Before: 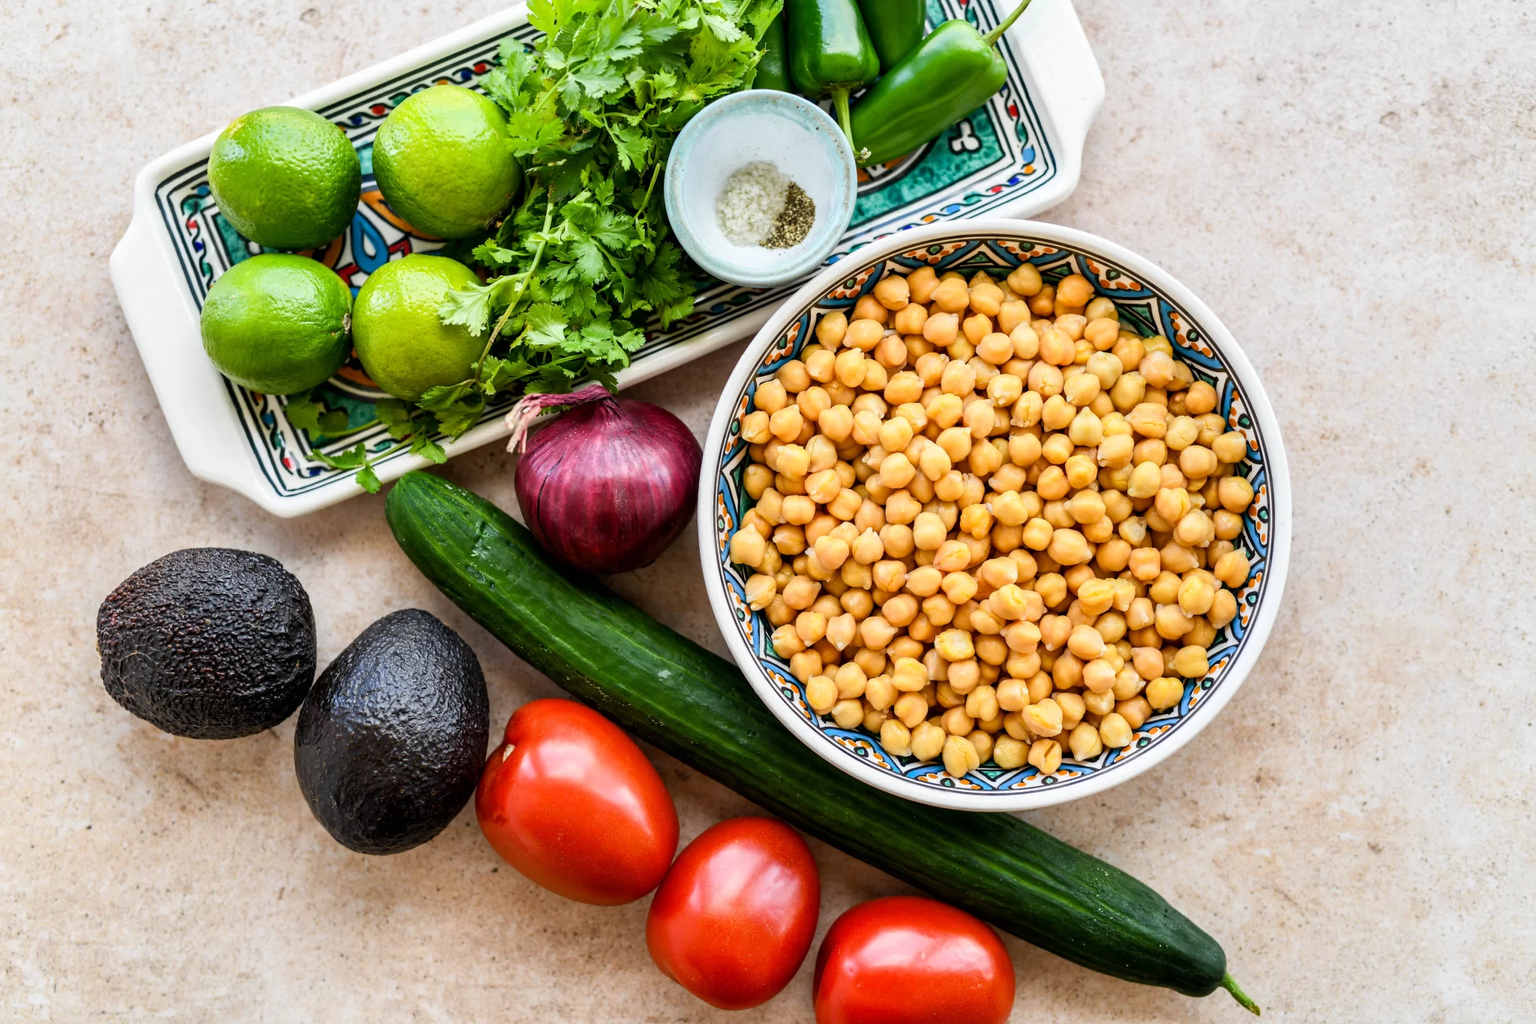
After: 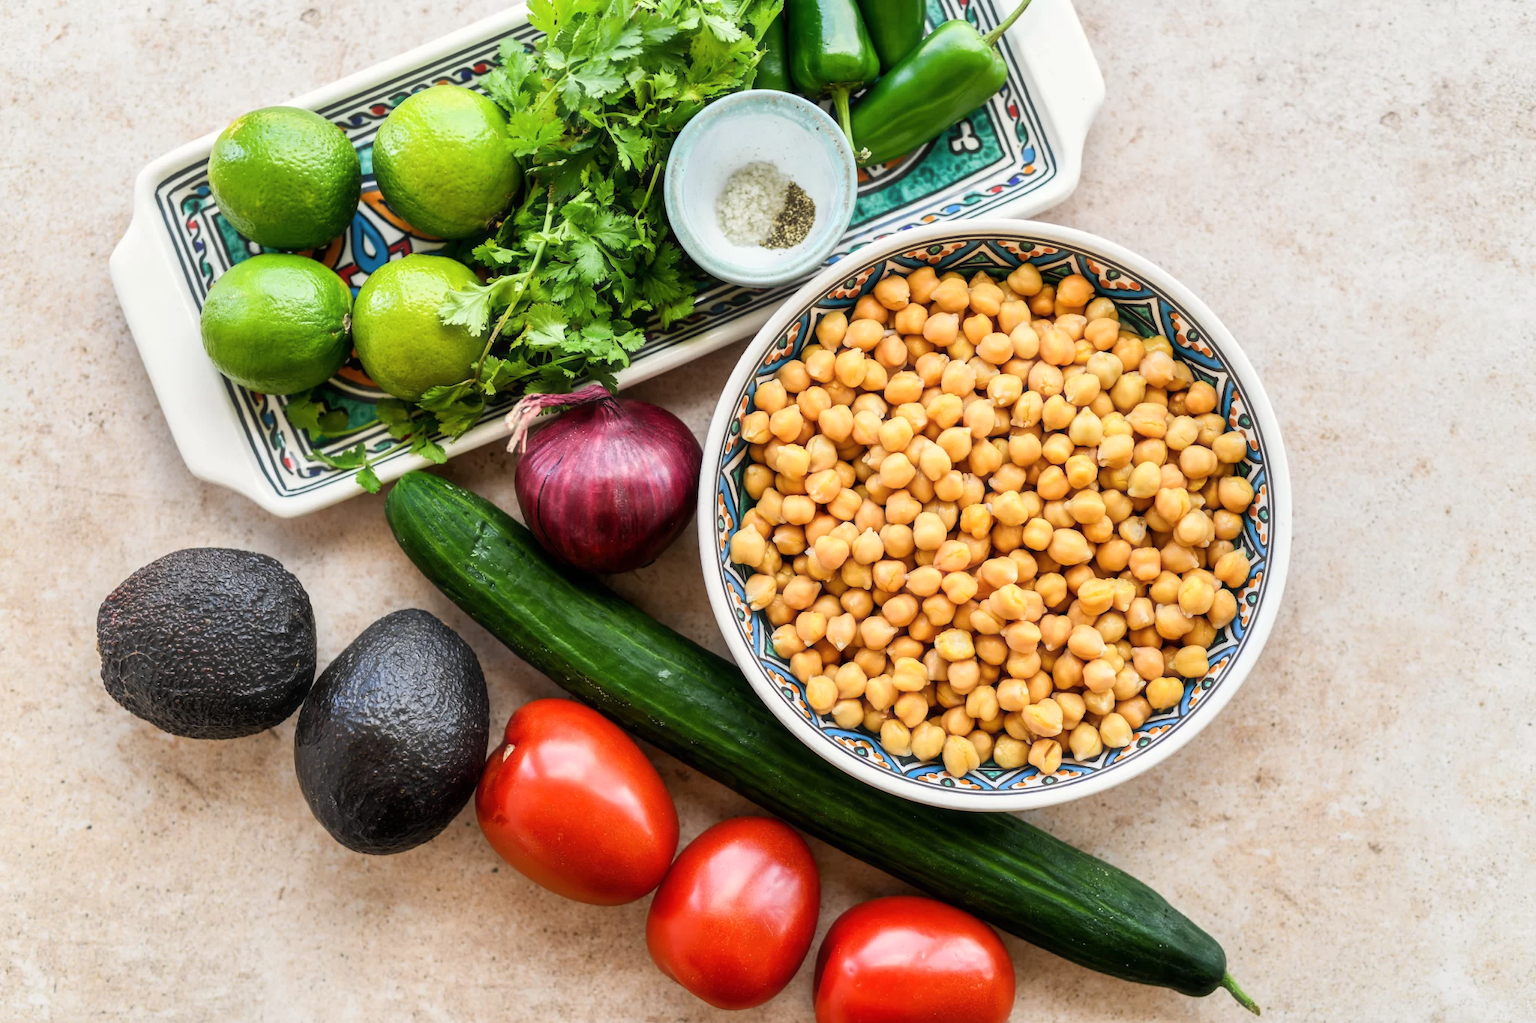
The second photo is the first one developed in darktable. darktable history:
white balance: red 1.009, blue 0.985
haze removal: strength -0.1, adaptive false
